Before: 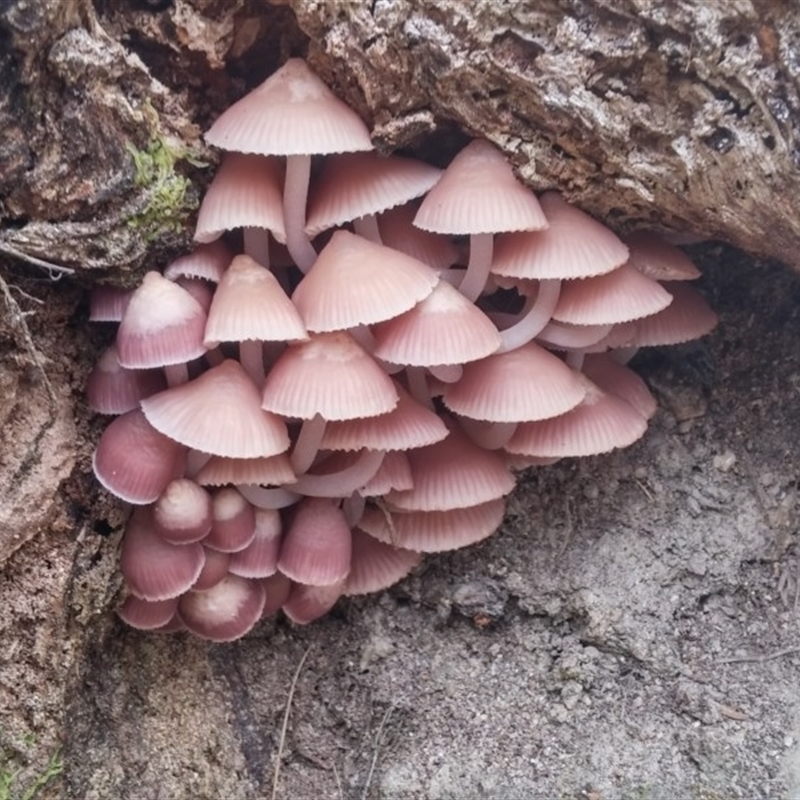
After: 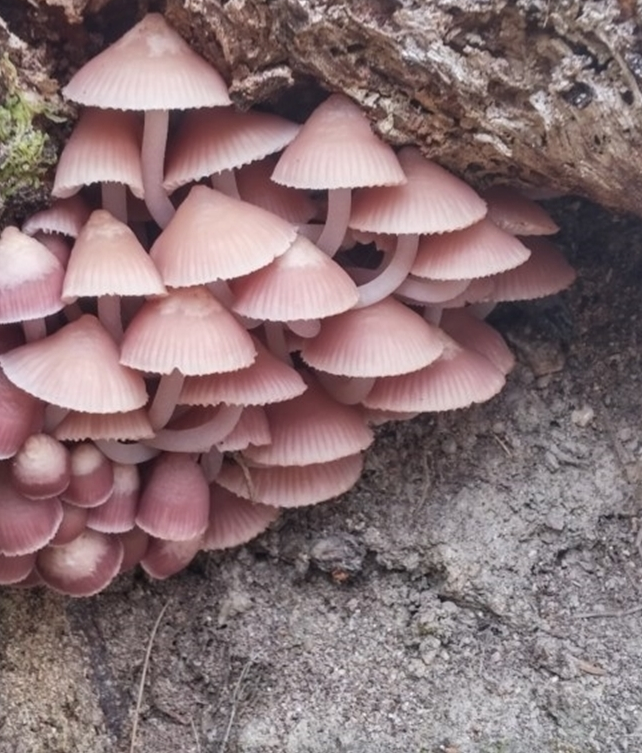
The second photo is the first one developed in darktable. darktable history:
crop and rotate: left 17.852%, top 5.755%, right 1.799%
